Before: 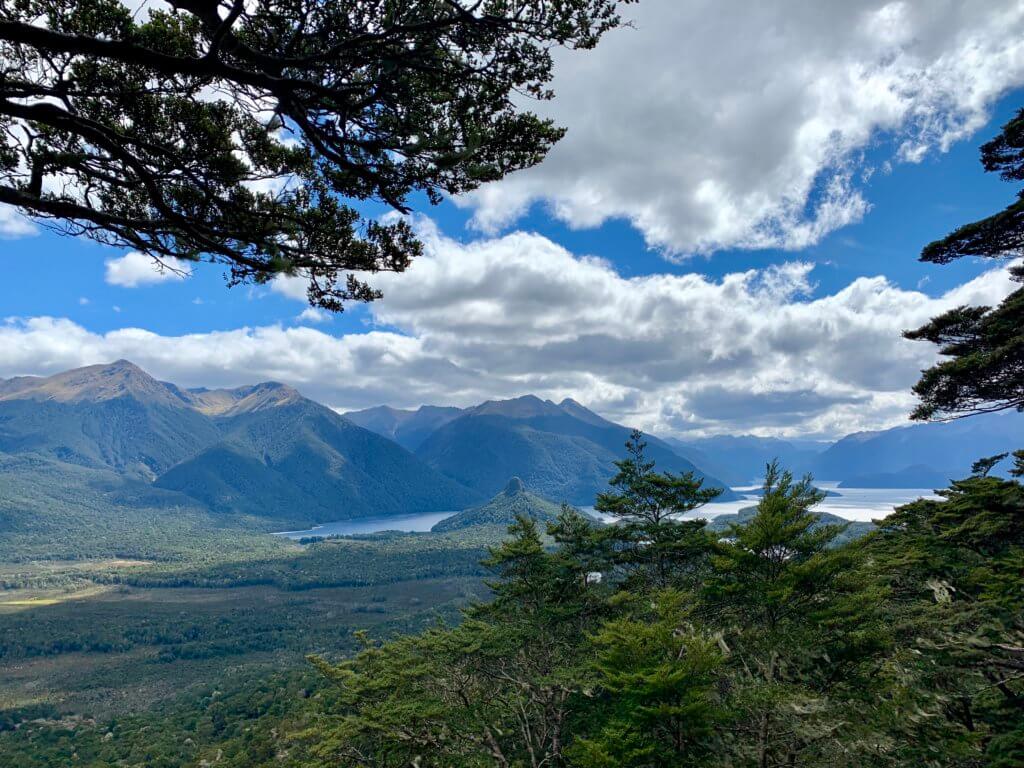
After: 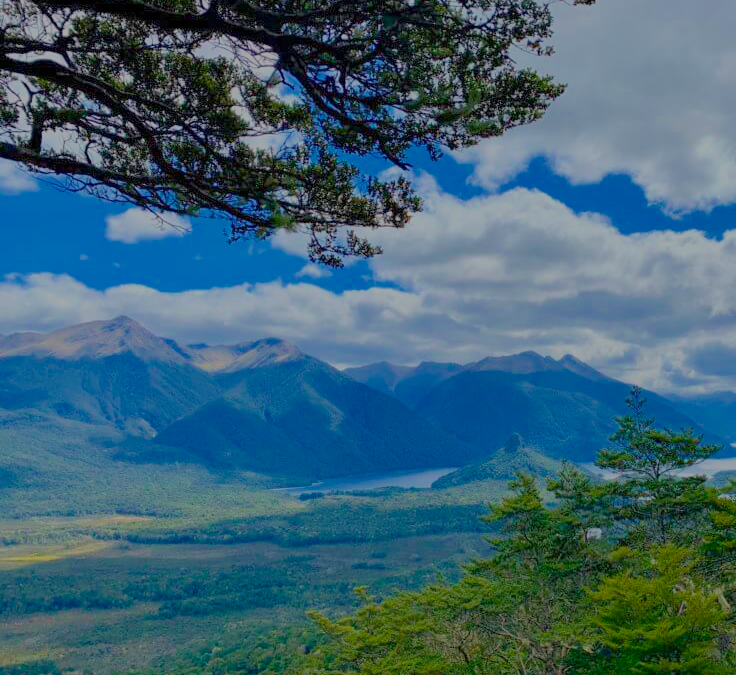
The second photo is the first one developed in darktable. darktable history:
crop: top 5.803%, right 27.864%, bottom 5.804%
color balance rgb: linear chroma grading › global chroma 15%, perceptual saturation grading › global saturation 30%
filmic rgb: black relative exposure -16 EV, white relative exposure 8 EV, threshold 3 EV, hardness 4.17, latitude 50%, contrast 0.5, color science v5 (2021), contrast in shadows safe, contrast in highlights safe, enable highlight reconstruction true
